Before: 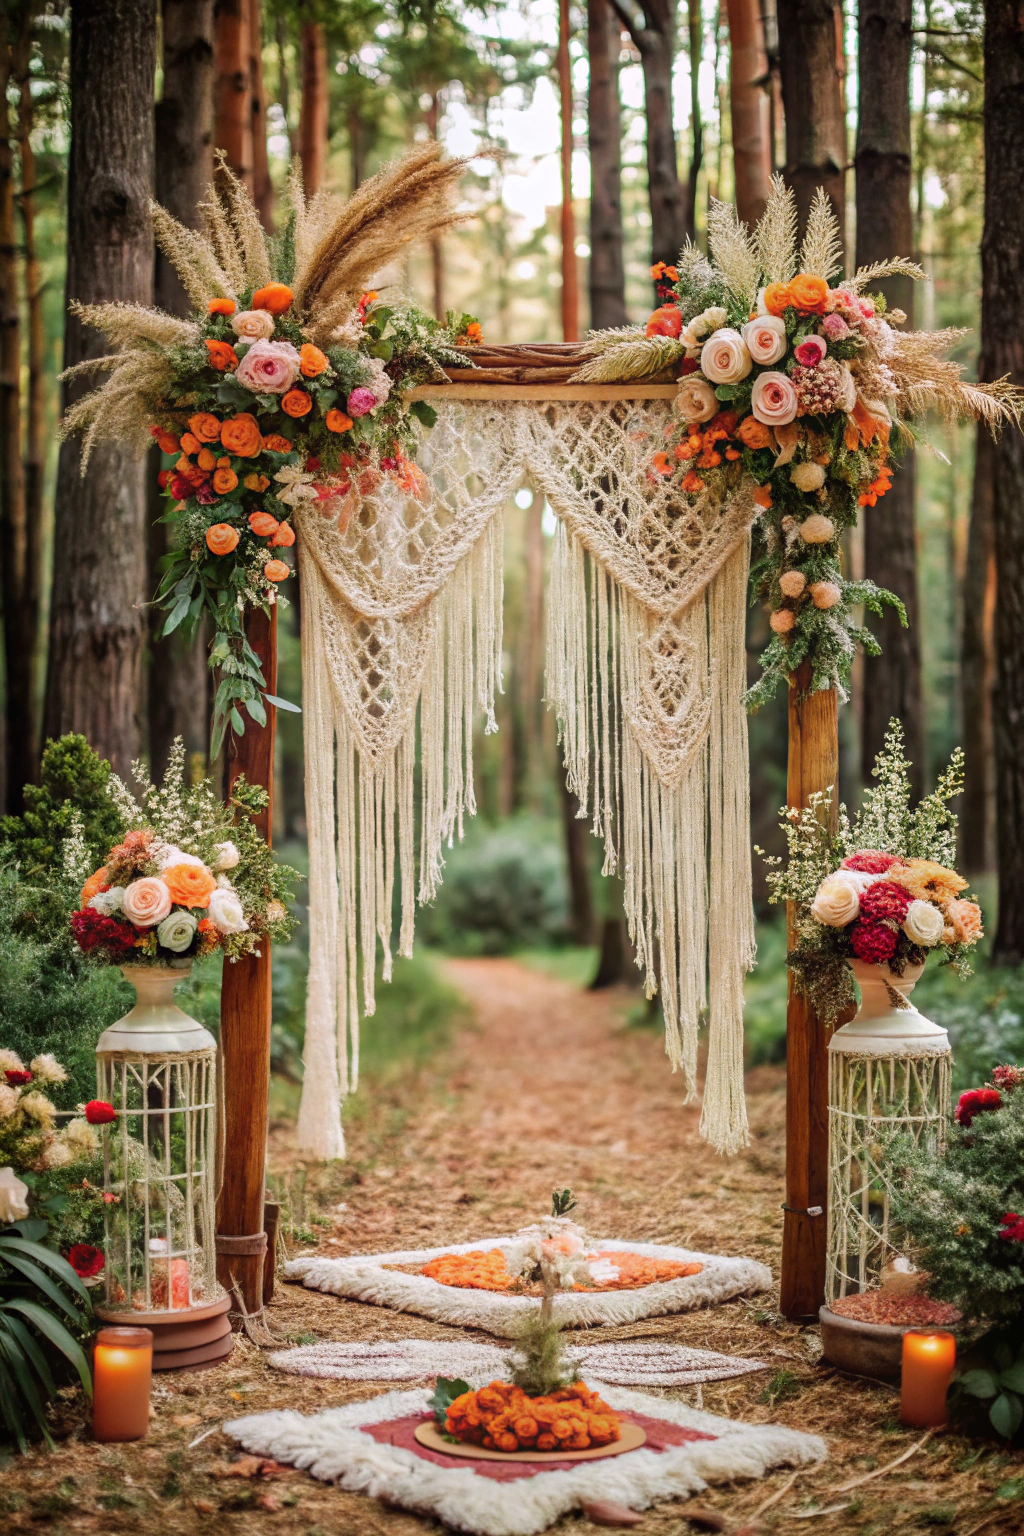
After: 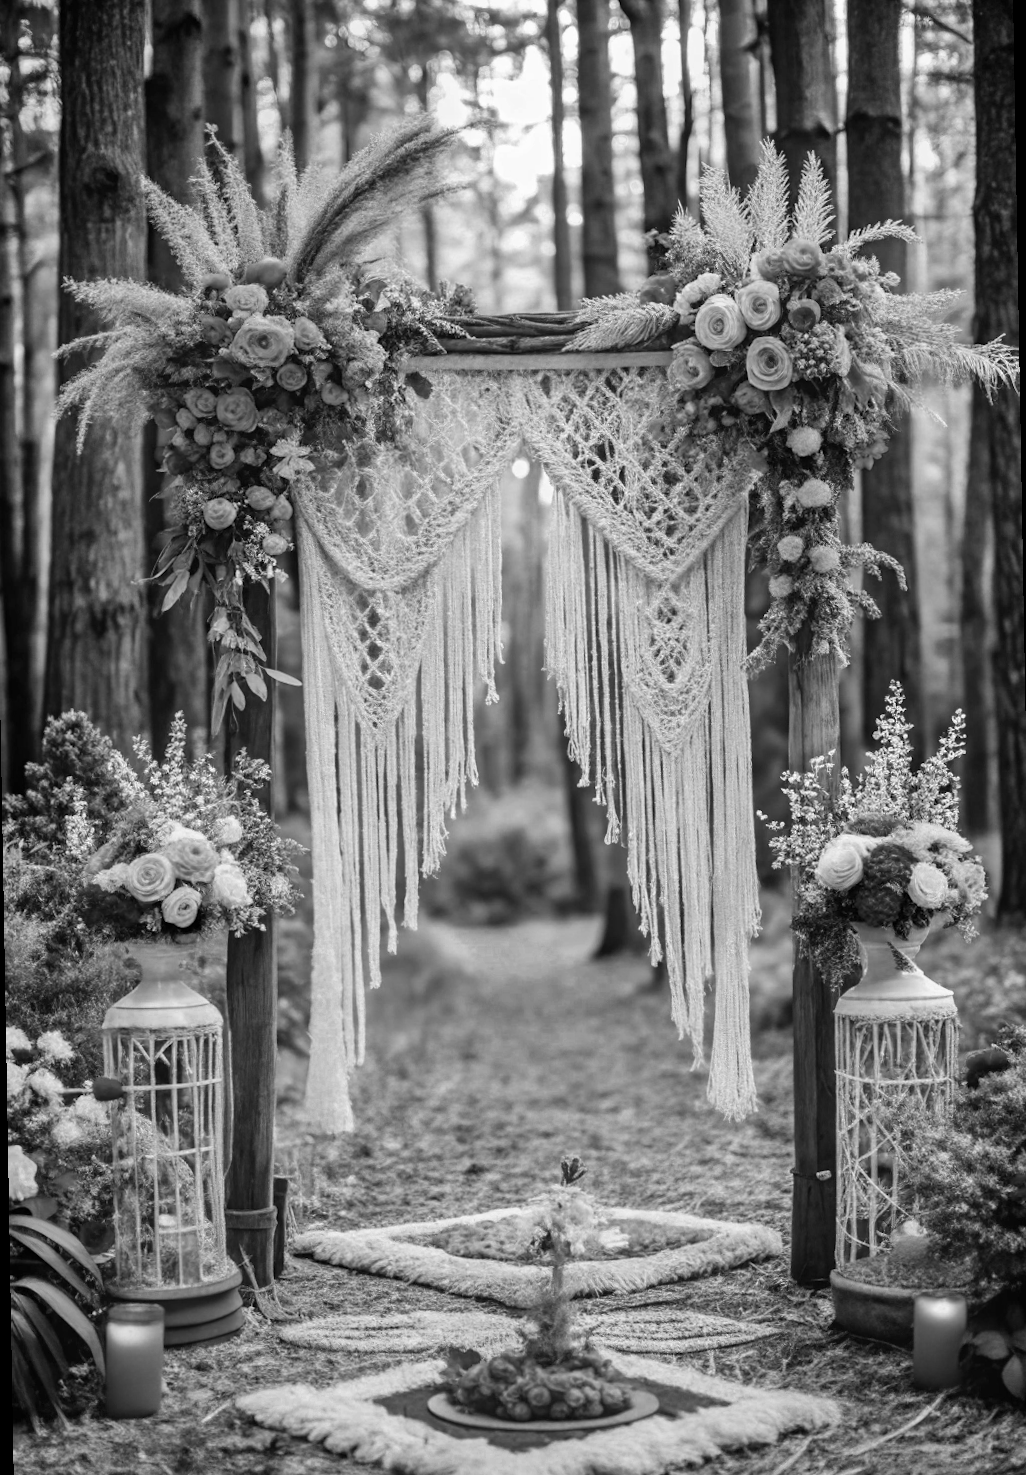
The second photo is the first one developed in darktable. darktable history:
monochrome: on, module defaults
shadows and highlights: radius 108.52, shadows 40.68, highlights -72.88, low approximation 0.01, soften with gaussian
color zones: curves: ch0 [(0, 0.497) (0.096, 0.361) (0.221, 0.538) (0.429, 0.5) (0.571, 0.5) (0.714, 0.5) (0.857, 0.5) (1, 0.497)]; ch1 [(0, 0.5) (0.143, 0.5) (0.257, -0.002) (0.429, 0.04) (0.571, -0.001) (0.714, -0.015) (0.857, 0.024) (1, 0.5)]
color balance rgb: linear chroma grading › global chroma 15%, perceptual saturation grading › global saturation 30%
rotate and perspective: rotation -1°, crop left 0.011, crop right 0.989, crop top 0.025, crop bottom 0.975
